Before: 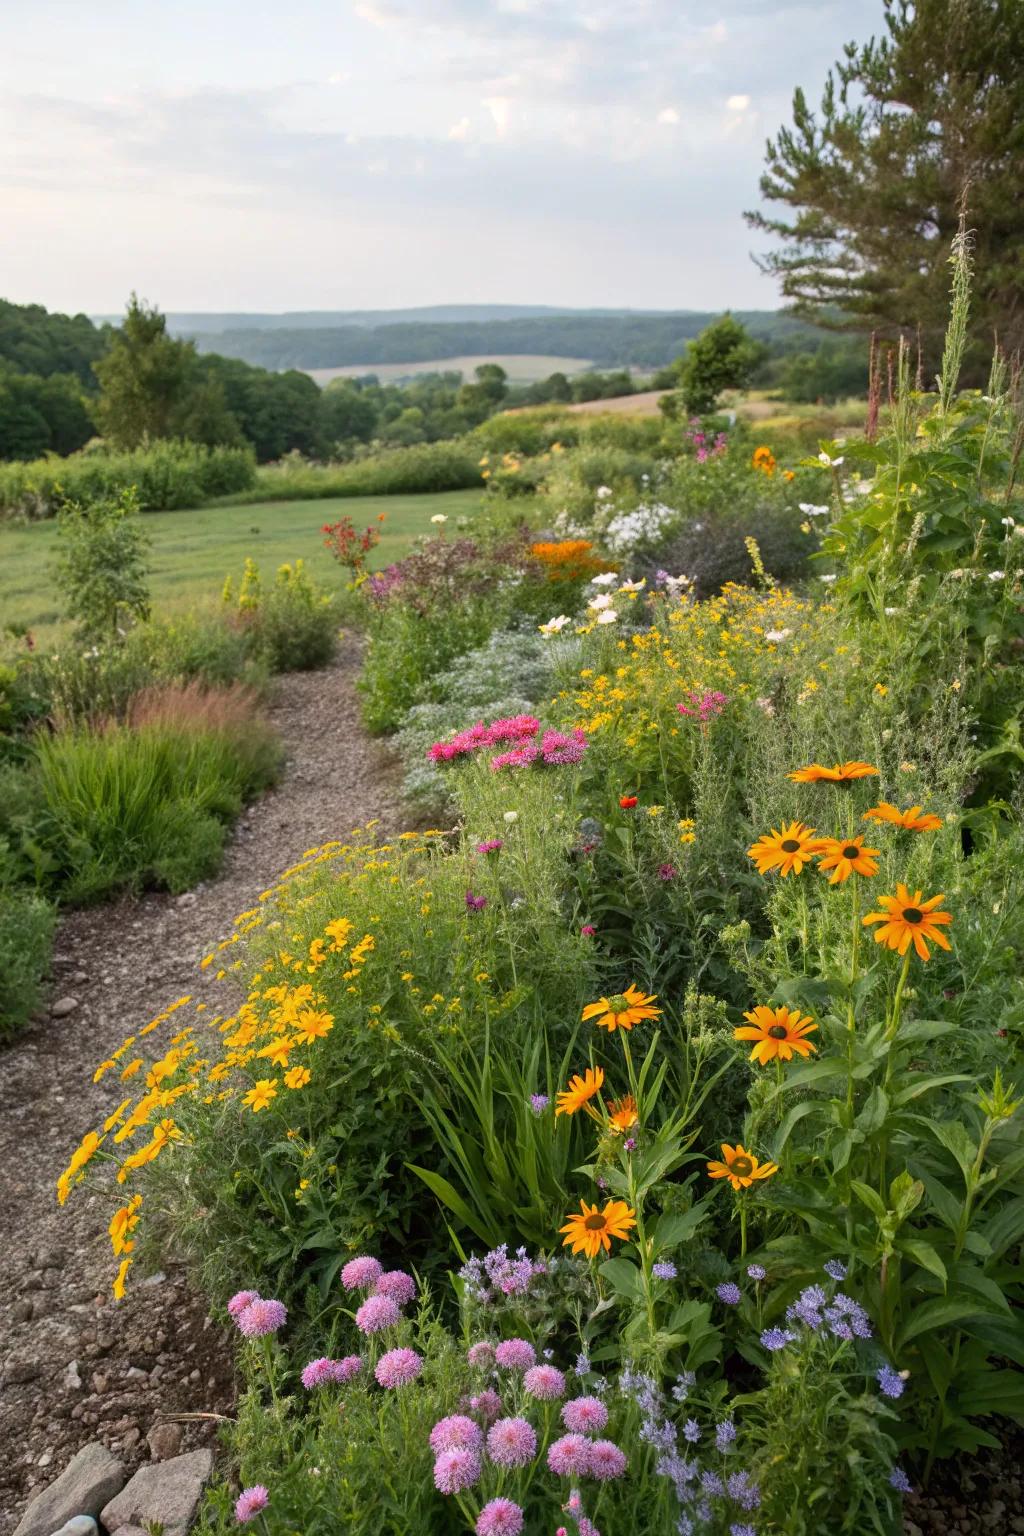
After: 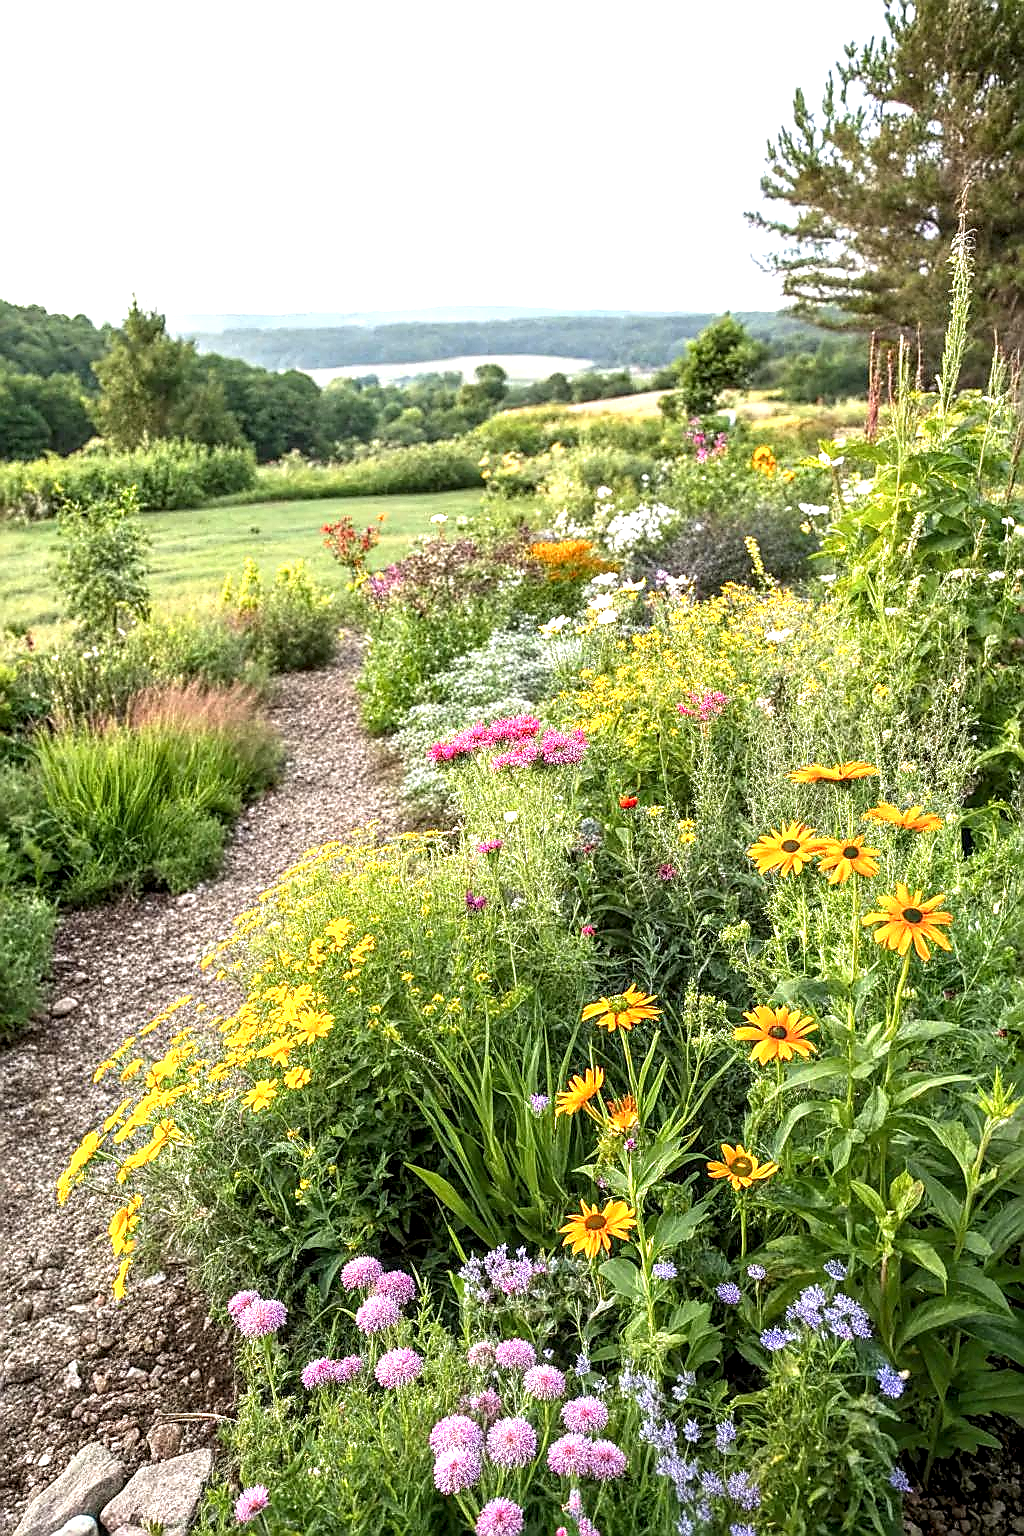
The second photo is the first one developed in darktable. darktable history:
local contrast: detail 150%
exposure: black level correction 0, exposure 1.1 EV, compensate highlight preservation false
sharpen: radius 1.4, amount 1.25, threshold 0.7
